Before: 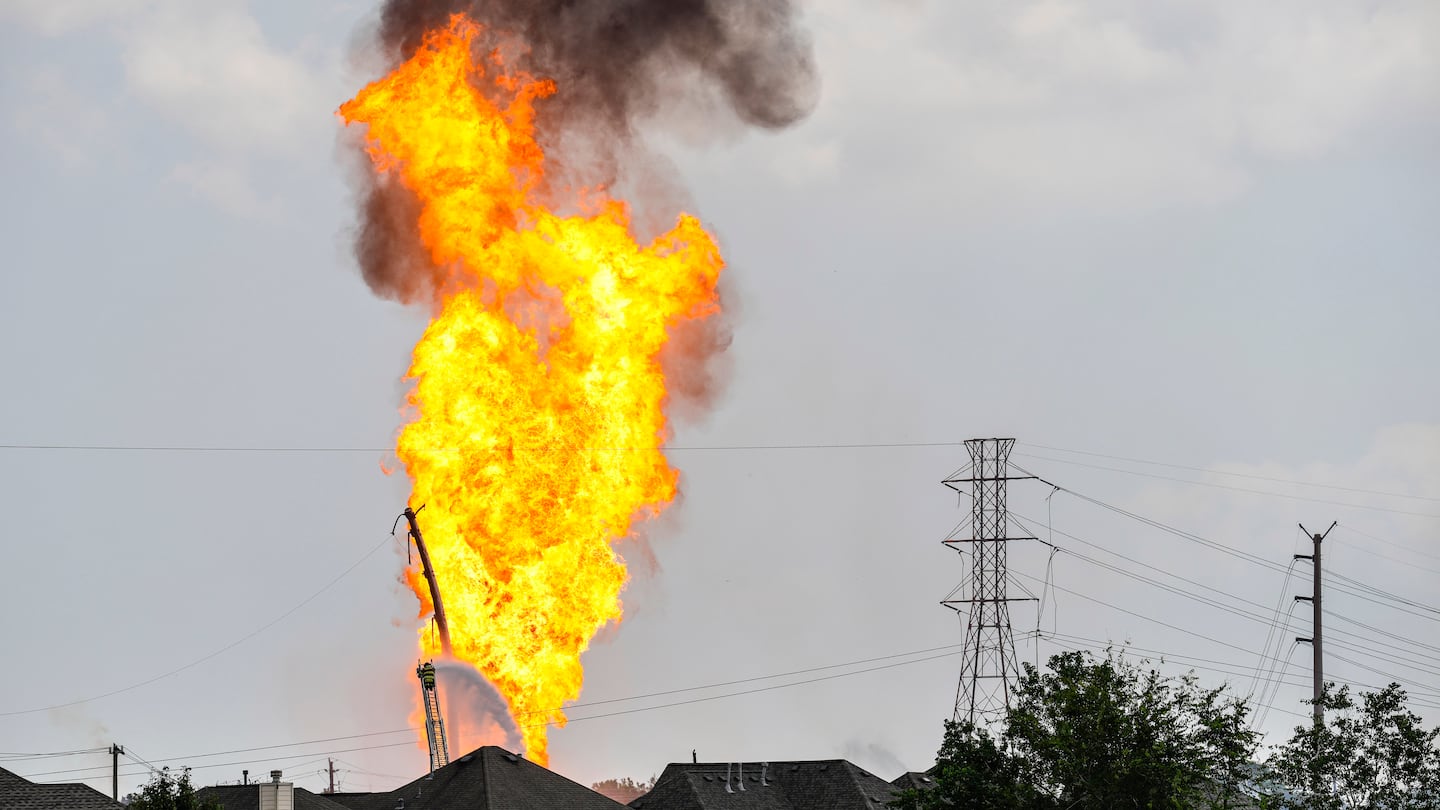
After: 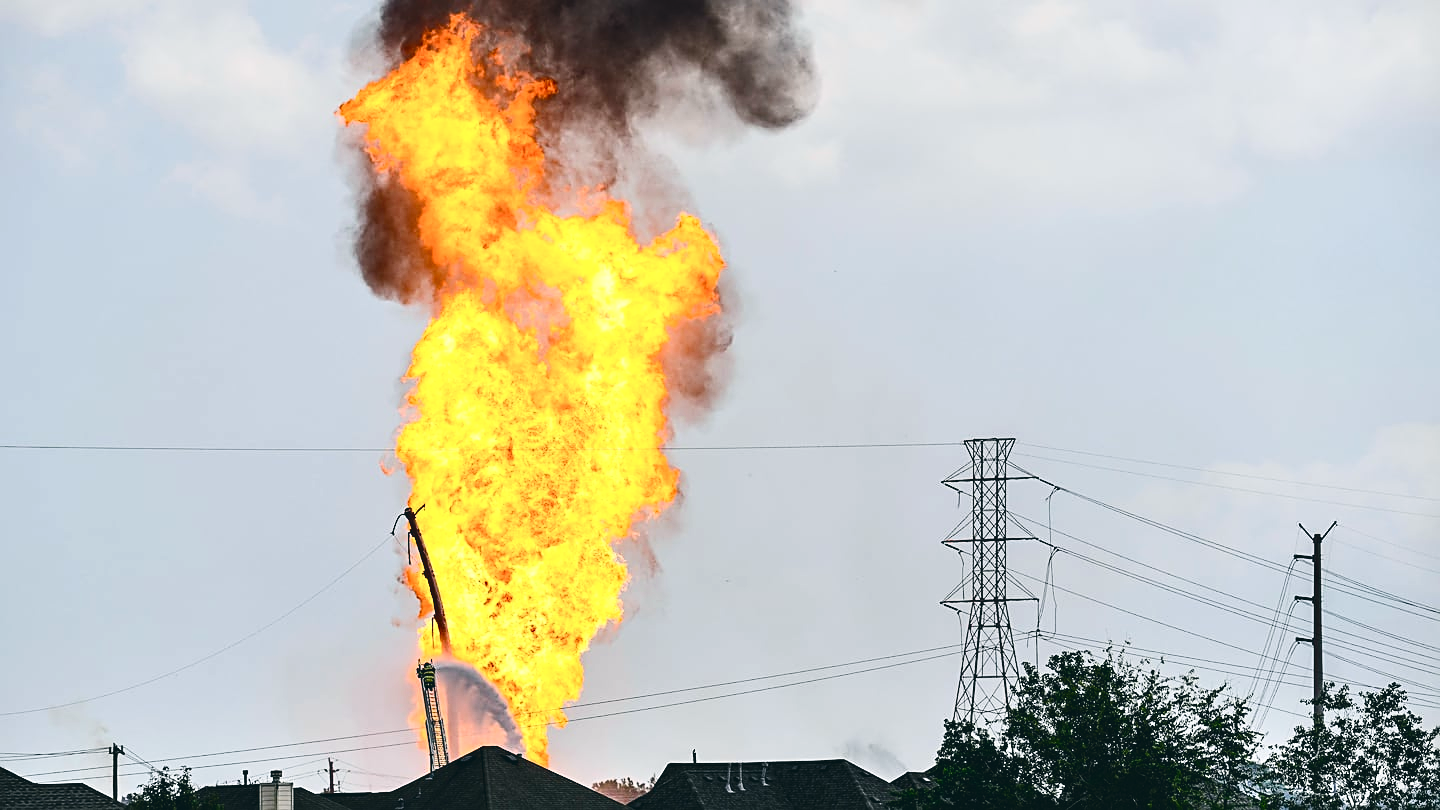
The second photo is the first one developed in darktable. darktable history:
contrast brightness saturation: contrast 0.283
sharpen: on, module defaults
color balance rgb: power › luminance -7.819%, power › chroma 1.109%, power › hue 215.68°, global offset › luminance 1.983%, perceptual saturation grading › global saturation 20%, perceptual saturation grading › highlights -25.541%, perceptual saturation grading › shadows 49.828%
haze removal: adaptive false
